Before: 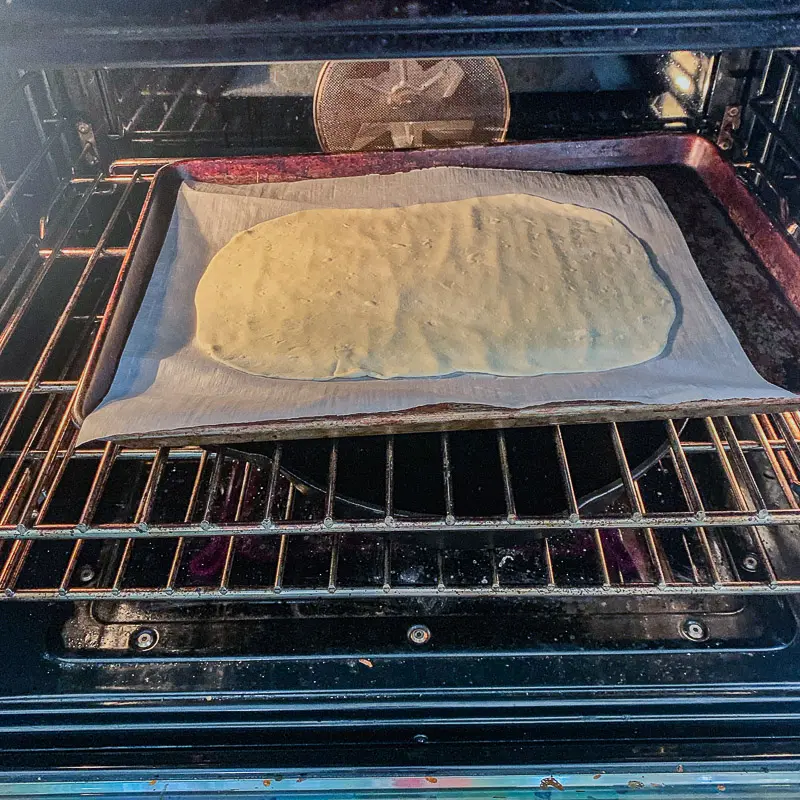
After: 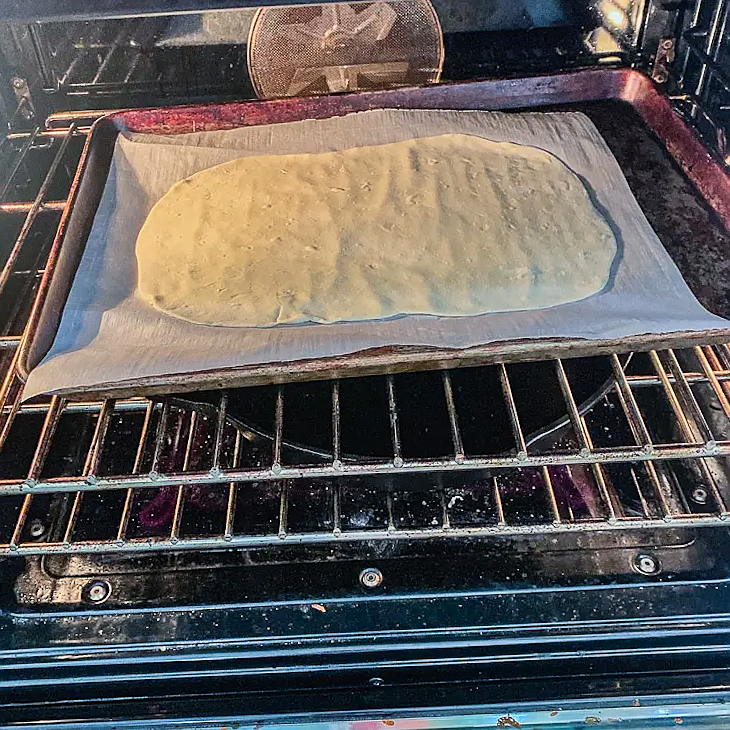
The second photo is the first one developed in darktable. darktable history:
levels: levels [0, 0.476, 0.951]
crop and rotate: angle 1.96°, left 5.673%, top 5.673%
sharpen: radius 0.969, amount 0.604
shadows and highlights: soften with gaussian
